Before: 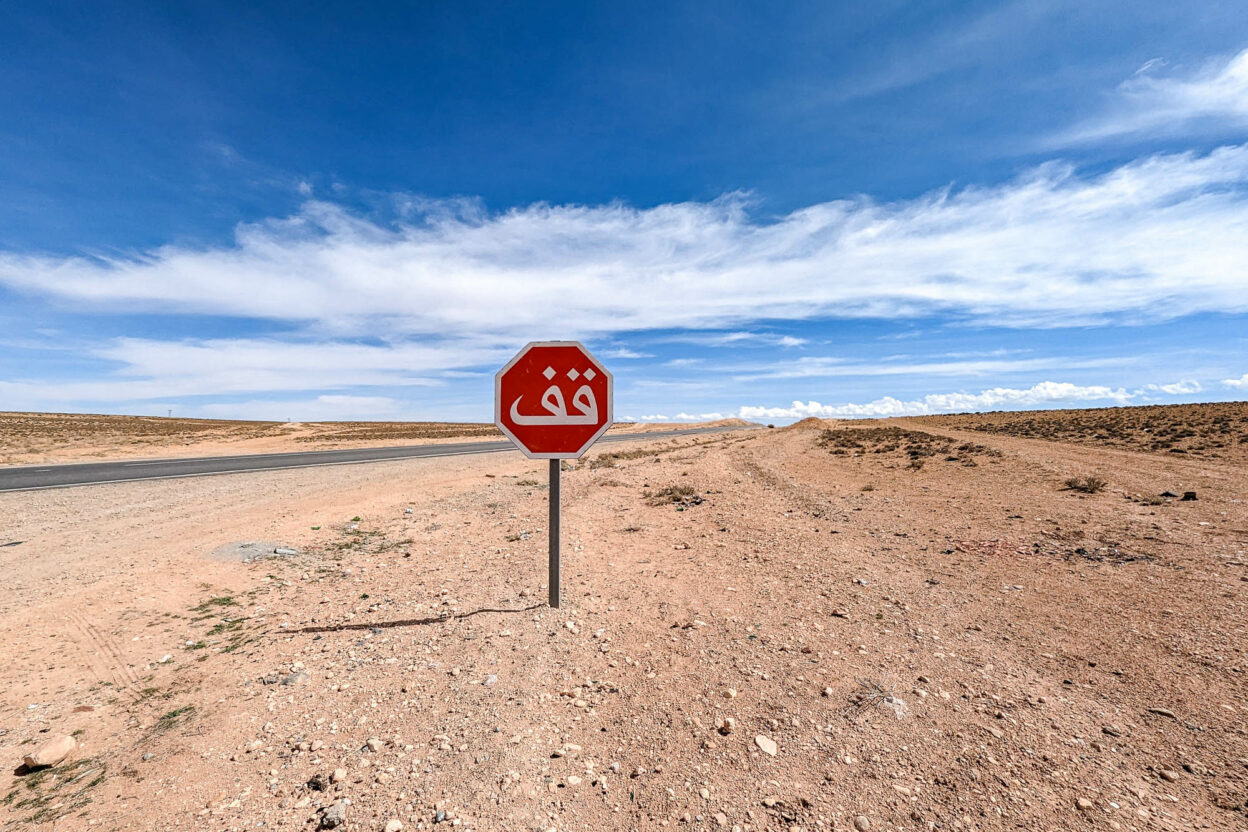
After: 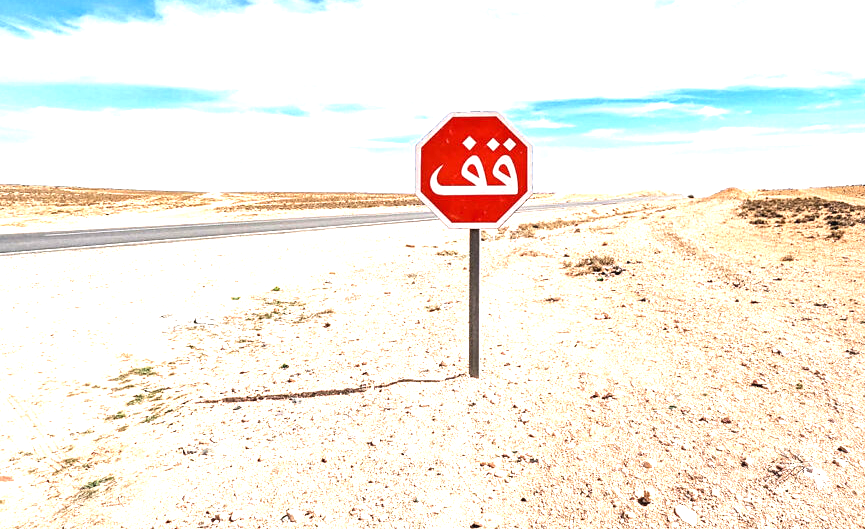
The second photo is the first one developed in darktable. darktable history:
crop: left 6.488%, top 27.668%, right 24.183%, bottom 8.656%
exposure: exposure 1.15 EV, compensate highlight preservation false
tone equalizer: -8 EV -0.417 EV, -7 EV -0.389 EV, -6 EV -0.333 EV, -5 EV -0.222 EV, -3 EV 0.222 EV, -2 EV 0.333 EV, -1 EV 0.389 EV, +0 EV 0.417 EV, edges refinement/feathering 500, mask exposure compensation -1.57 EV, preserve details no
